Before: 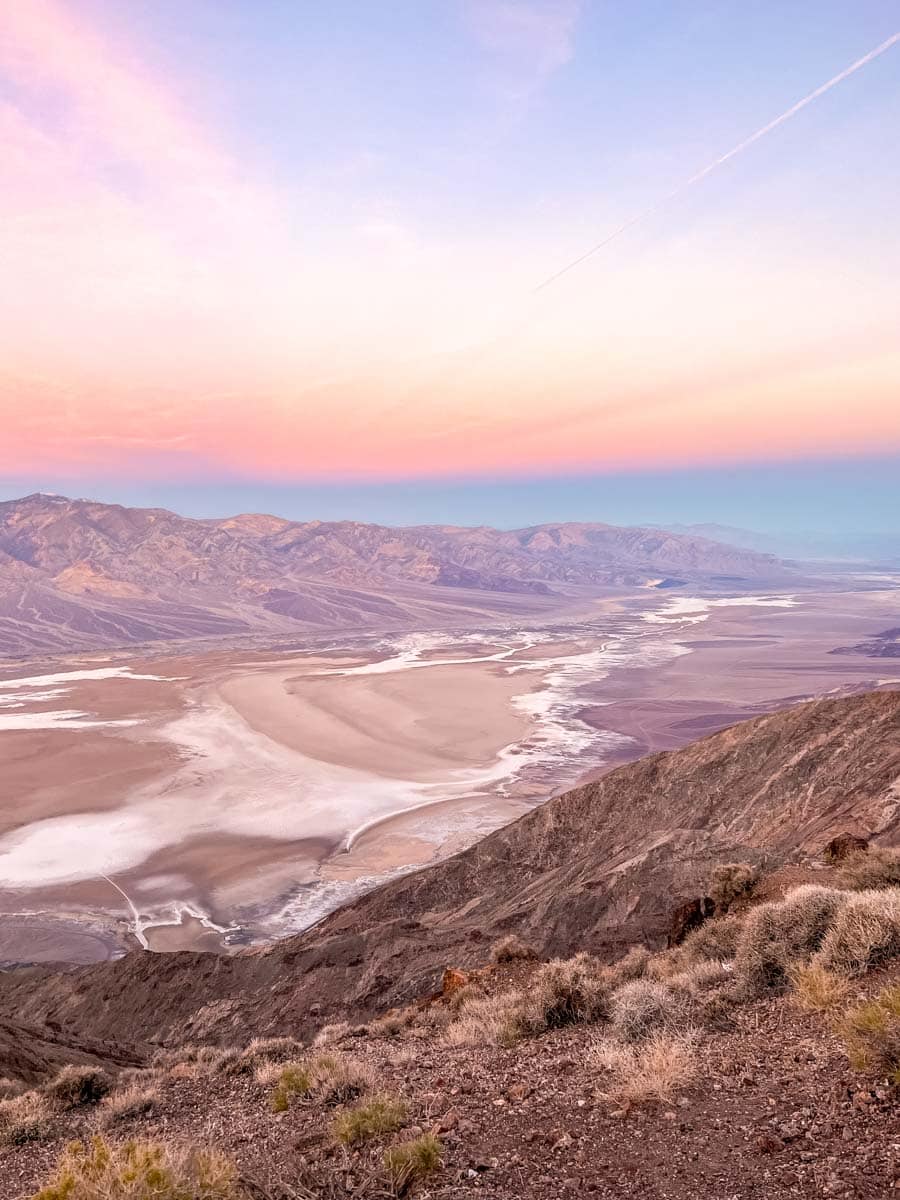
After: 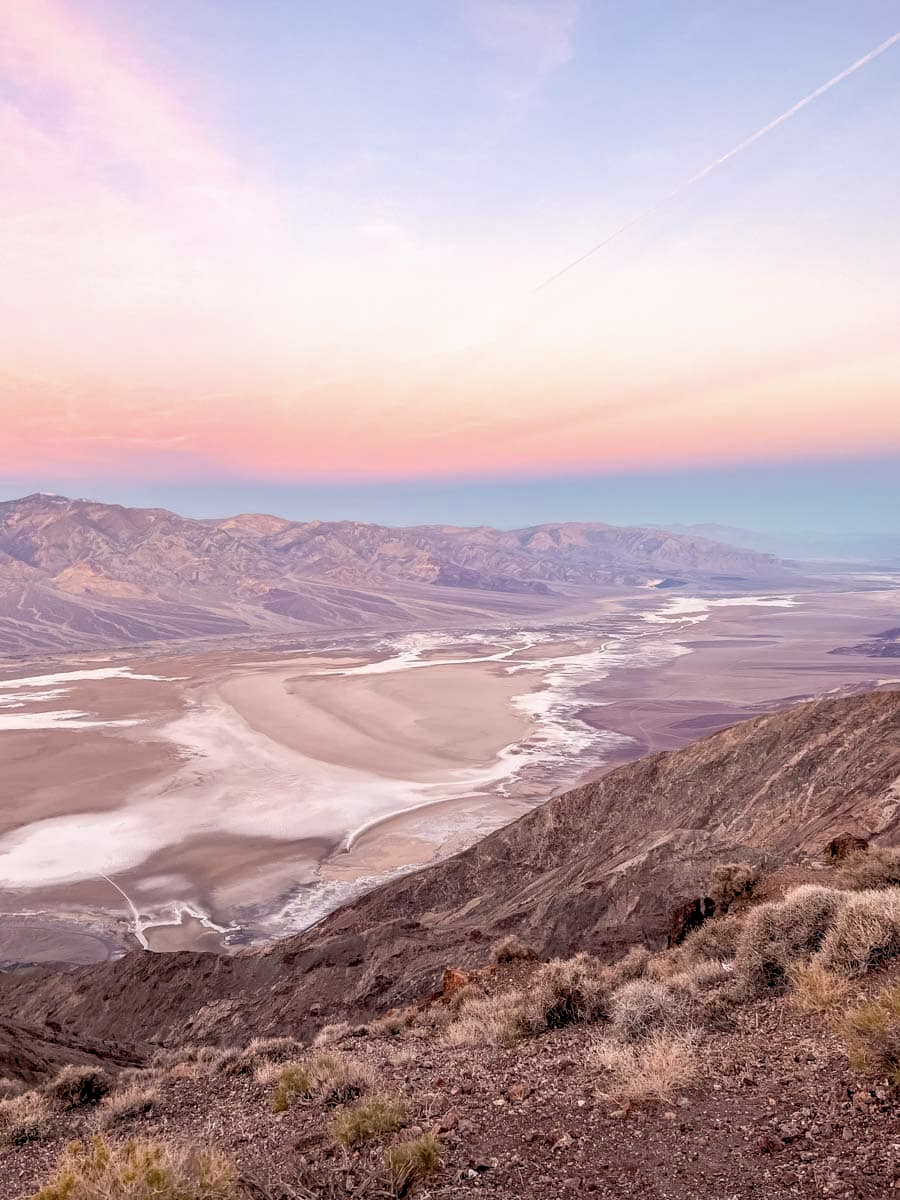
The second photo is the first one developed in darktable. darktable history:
color balance rgb: shadows lift › chroma 3.123%, shadows lift › hue 281.5°, global offset › luminance -0.499%, linear chroma grading › global chroma -15.538%, perceptual saturation grading › global saturation -0.129%
